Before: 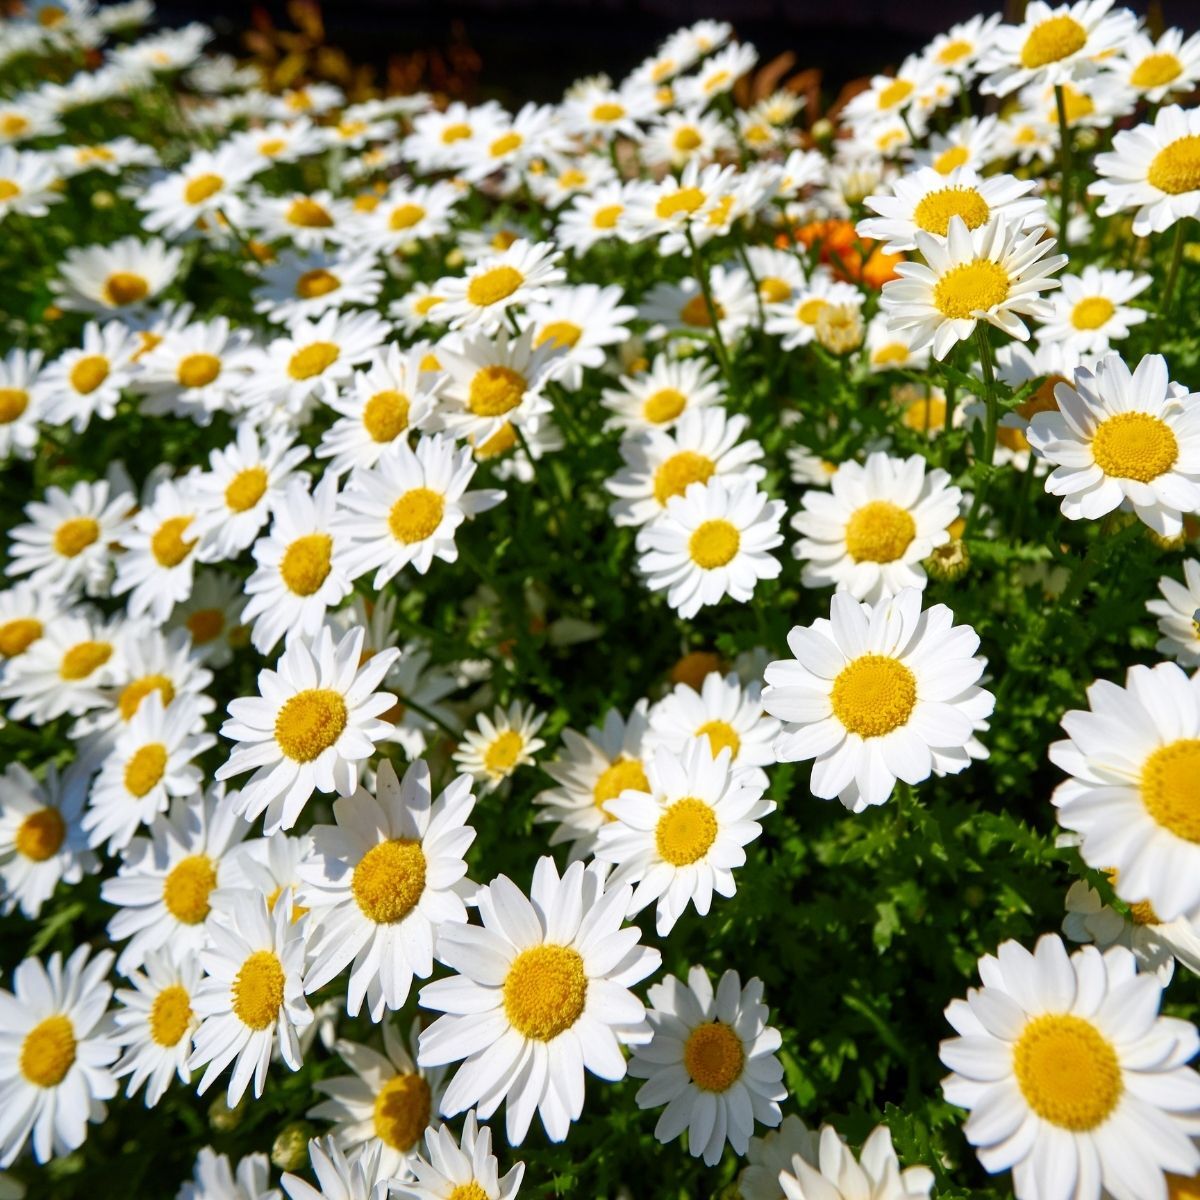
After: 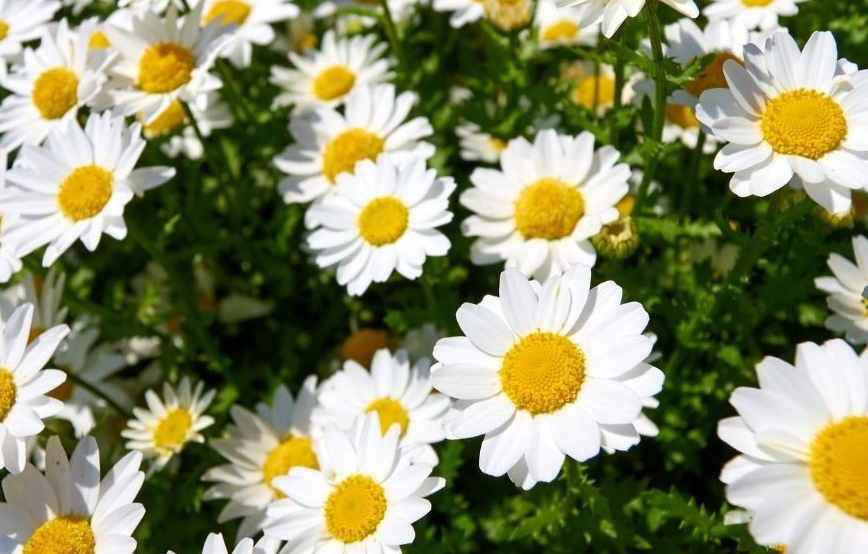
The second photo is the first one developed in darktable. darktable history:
crop and rotate: left 27.655%, top 26.992%, bottom 26.82%
